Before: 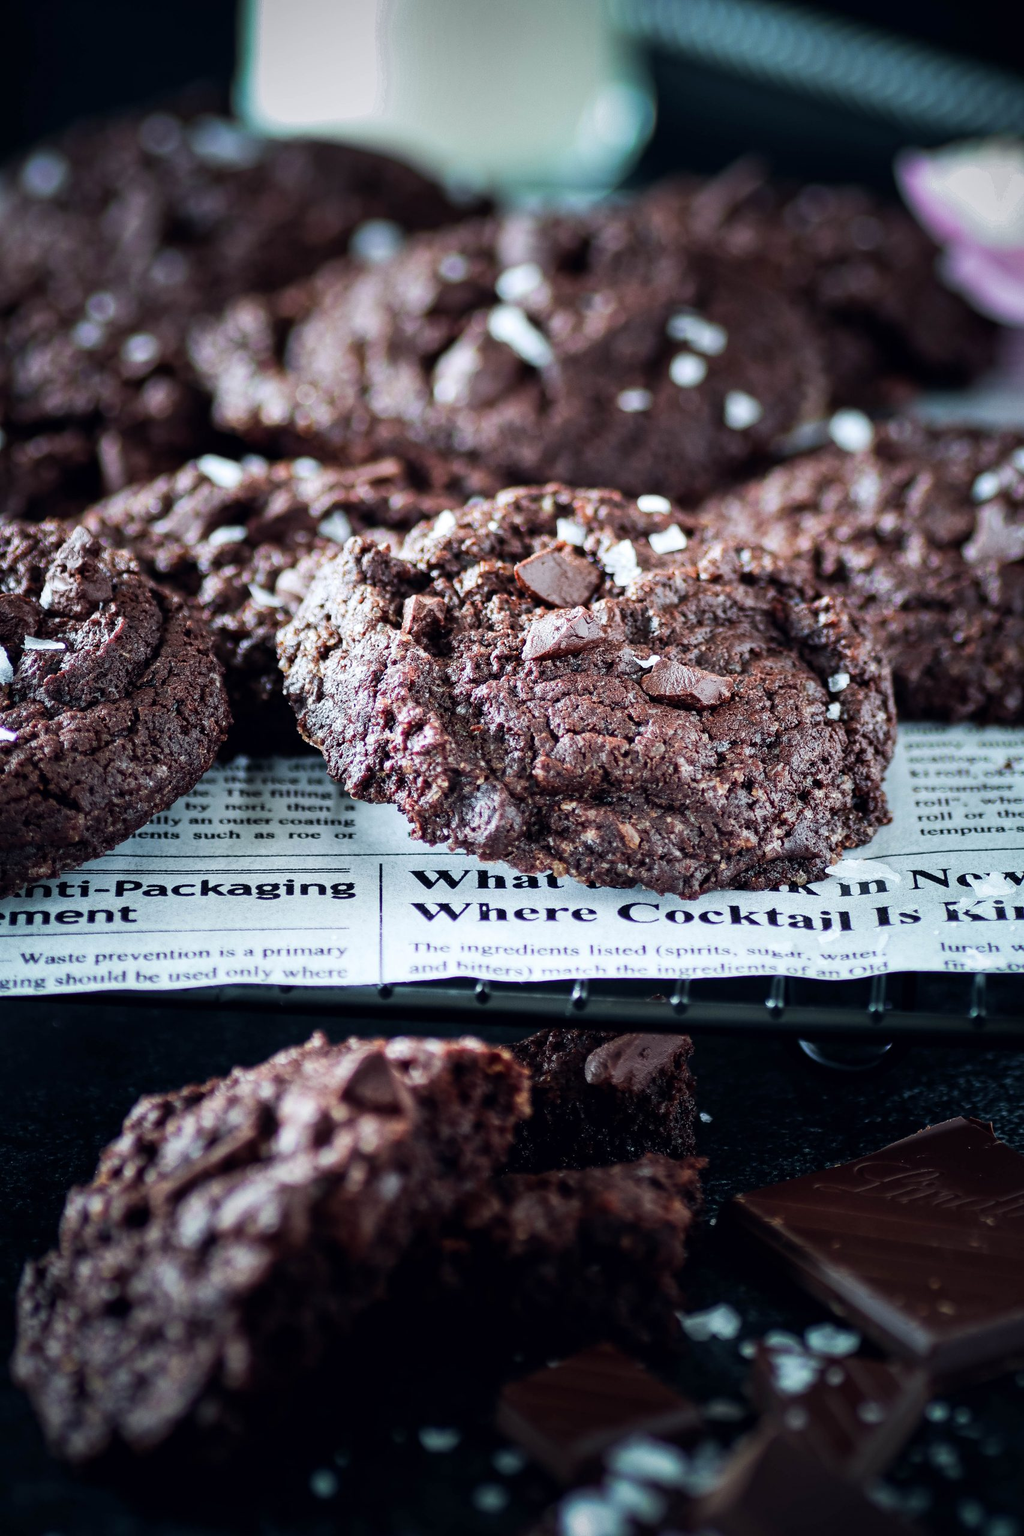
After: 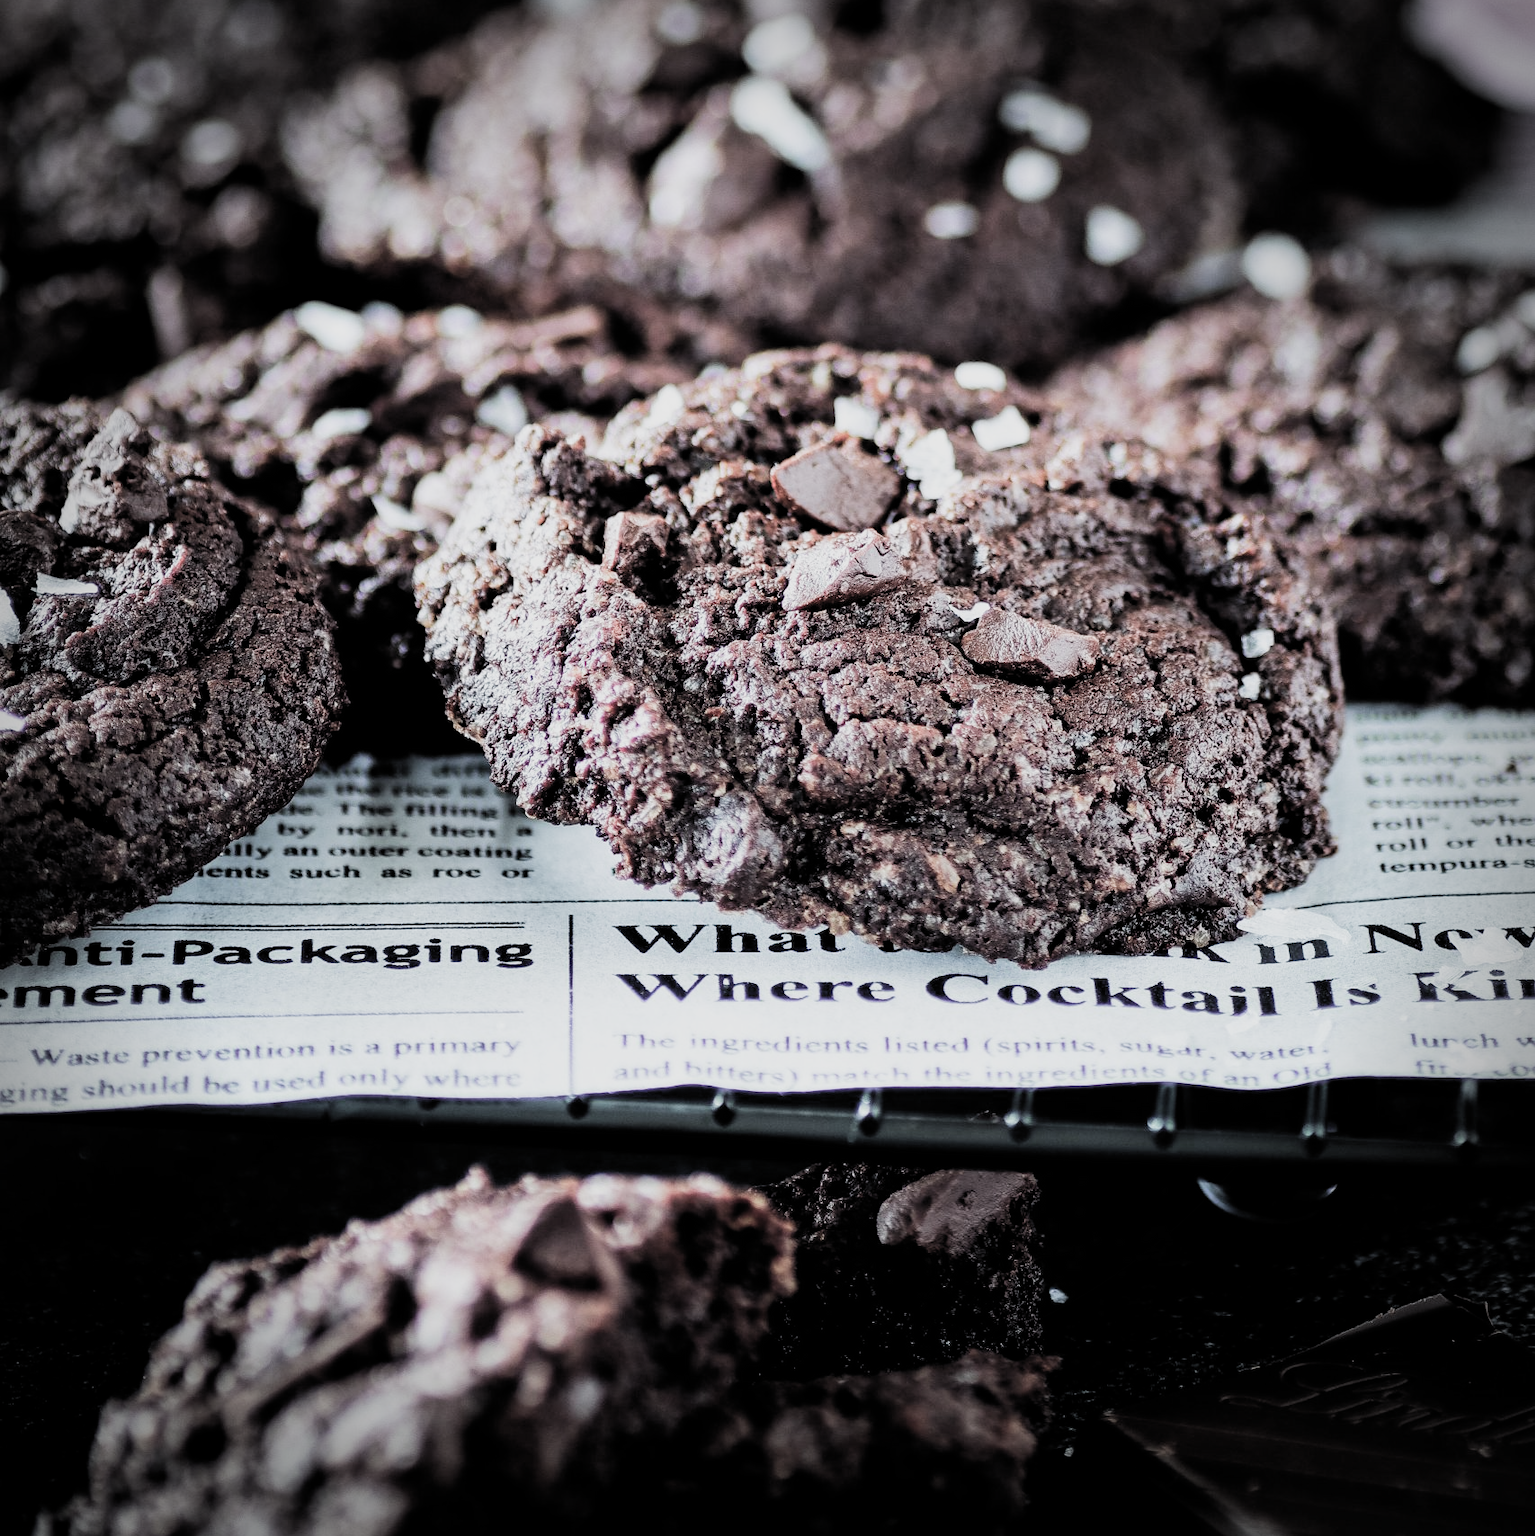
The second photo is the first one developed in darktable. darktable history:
filmic rgb: black relative exposure -5.14 EV, white relative exposure 3.97 EV, hardness 2.9, contrast 1.097, highlights saturation mix -21.45%, preserve chrominance RGB euclidean norm, color science v5 (2021), contrast in shadows safe, contrast in highlights safe
vignetting: fall-off radius 30.8%, unbound false
exposure: black level correction 0, exposure 0.592 EV, compensate exposure bias true, compensate highlight preservation false
crop: top 16.5%, bottom 16.743%
